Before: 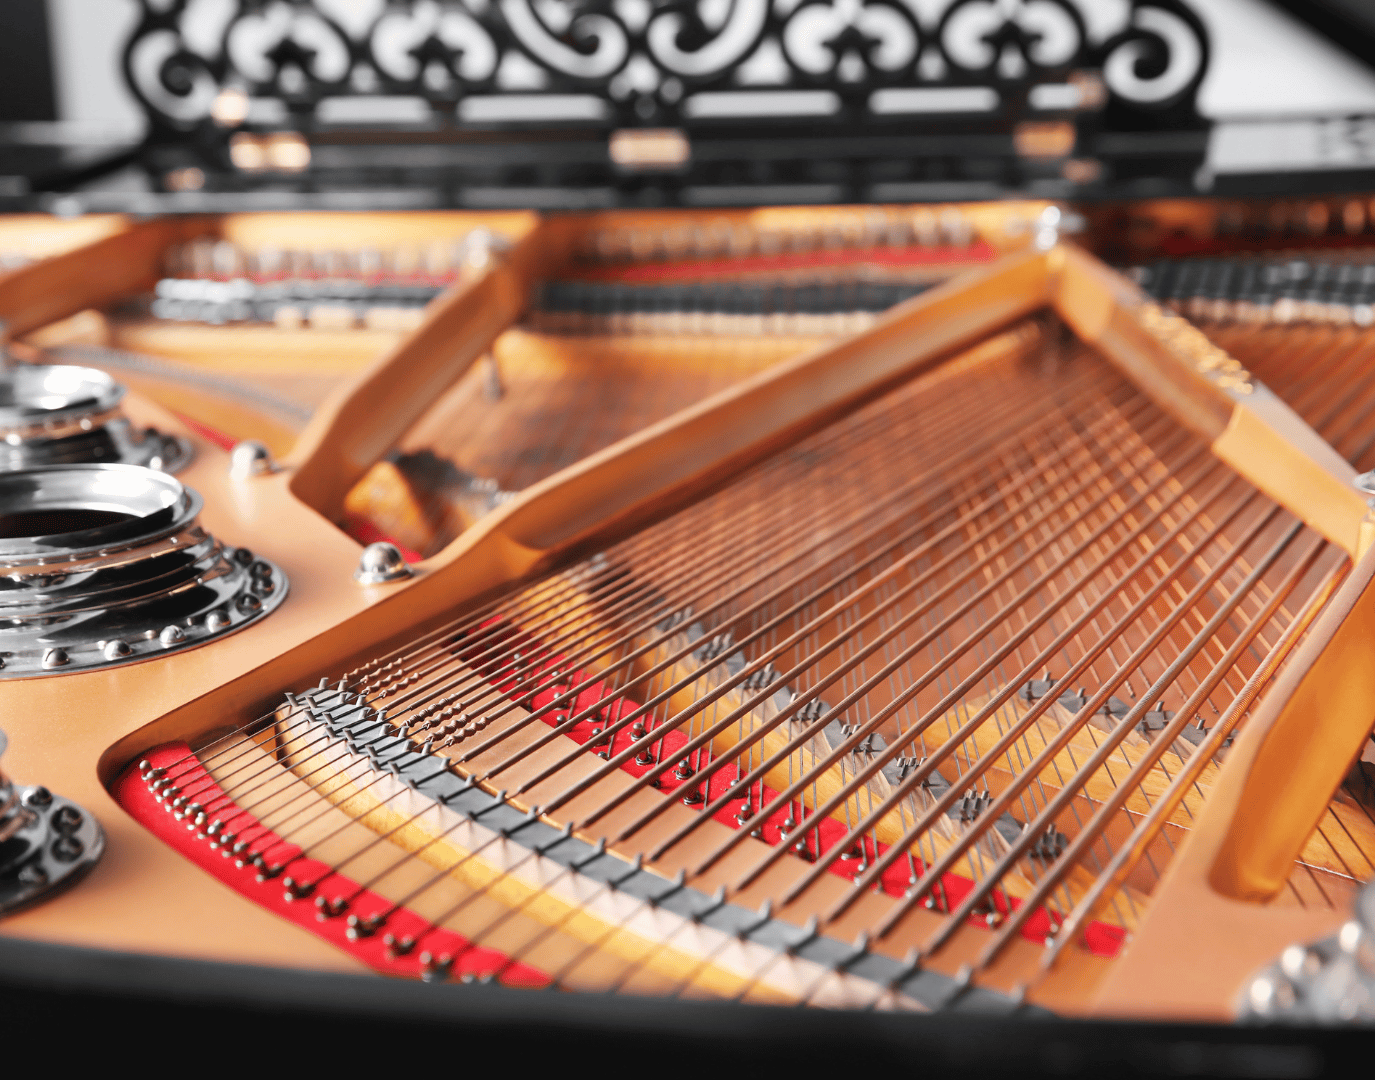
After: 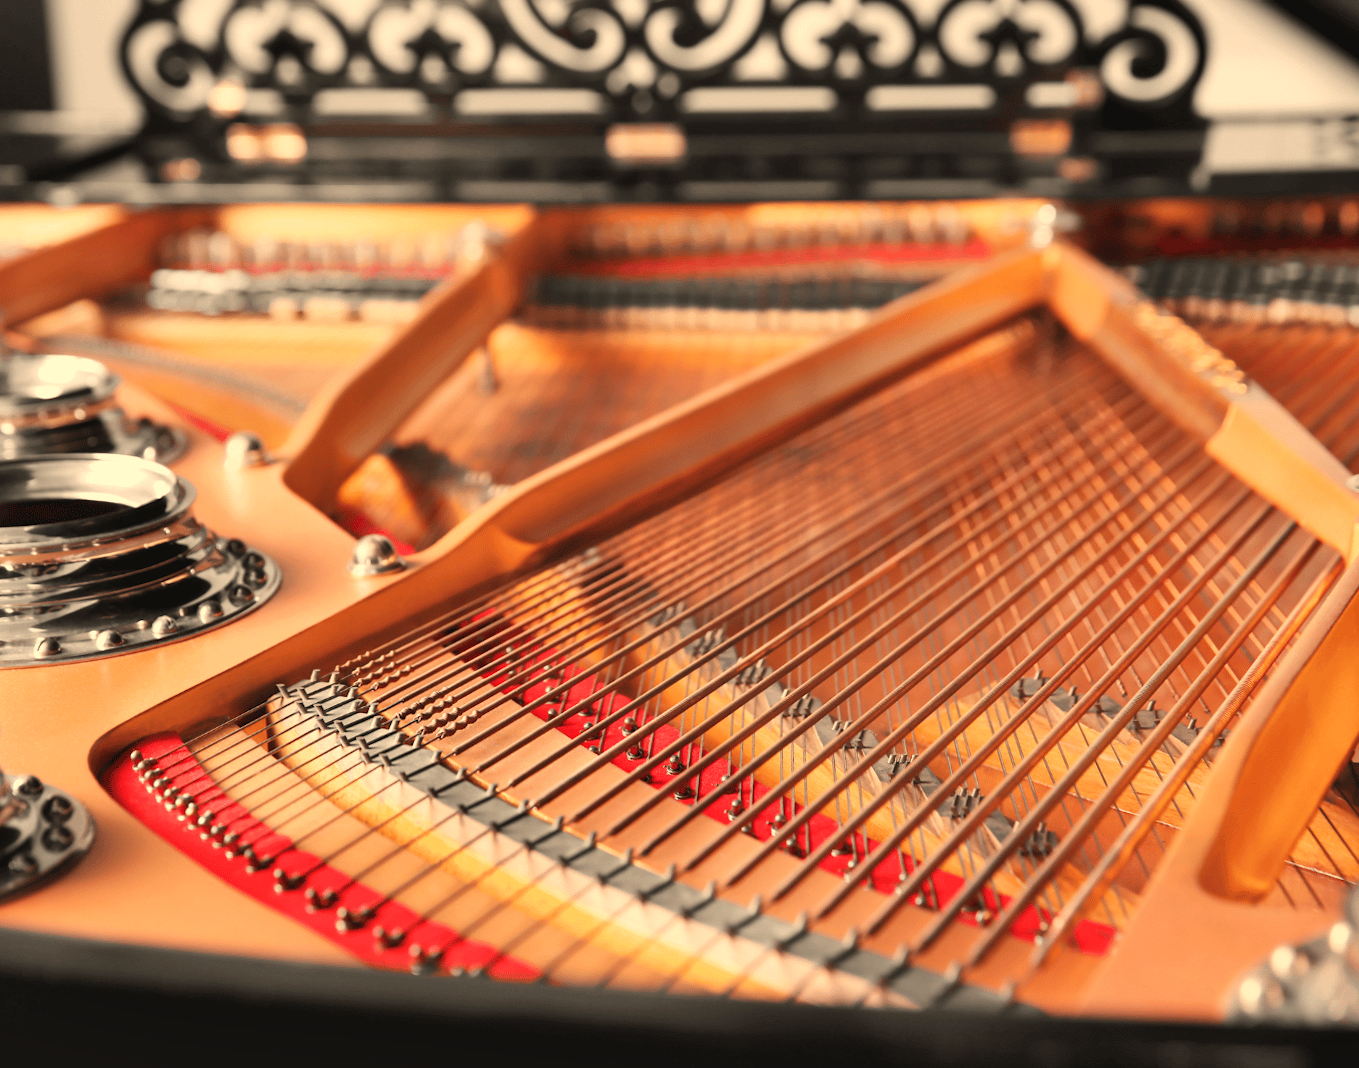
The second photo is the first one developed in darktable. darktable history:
white balance: red 1.138, green 0.996, blue 0.812
shadows and highlights: soften with gaussian
crop and rotate: angle -0.5°
